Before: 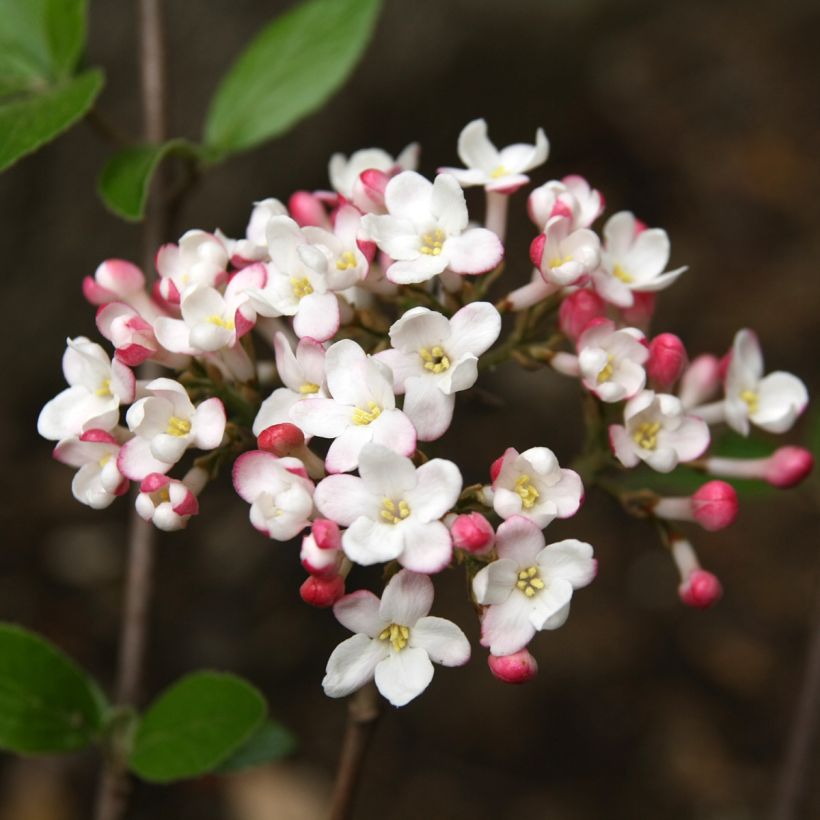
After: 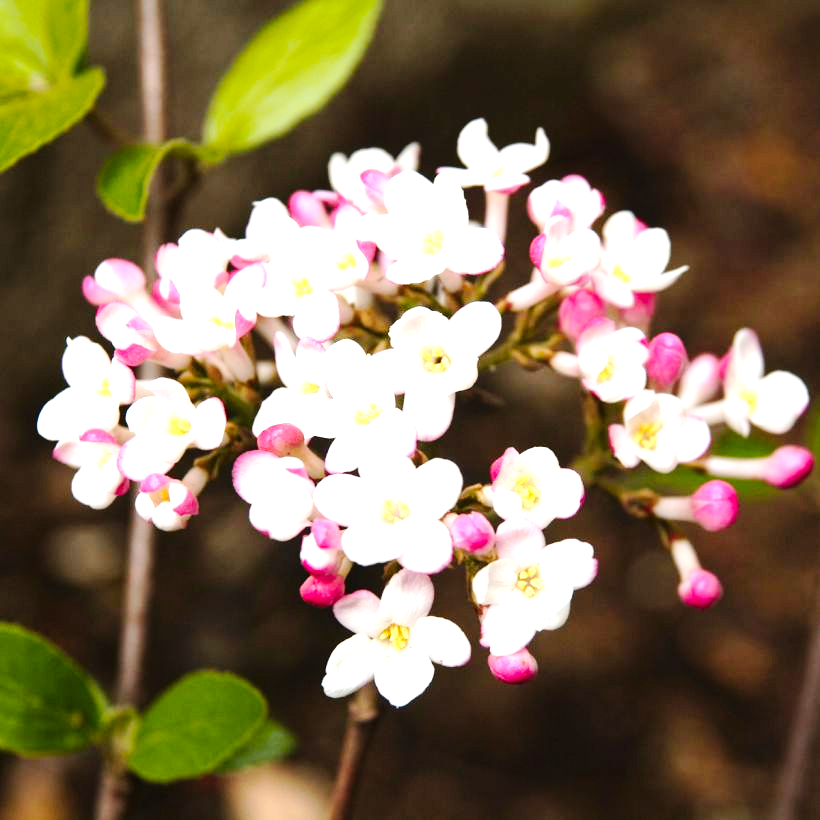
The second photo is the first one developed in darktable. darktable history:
exposure: black level correction 0.002, exposure 1 EV, compensate highlight preservation false
tone equalizer: -8 EV -0.386 EV, -7 EV -0.422 EV, -6 EV -0.337 EV, -5 EV -0.191 EV, -3 EV 0.238 EV, -2 EV 0.357 EV, -1 EV 0.405 EV, +0 EV 0.407 EV, edges refinement/feathering 500, mask exposure compensation -1.57 EV, preserve details no
color balance rgb: shadows lift › luminance -9.184%, linear chroma grading › shadows -29.476%, linear chroma grading › global chroma 35.11%, perceptual saturation grading › global saturation 0.392%, hue shift -9.52°
tone curve: curves: ch0 [(0, 0) (0.131, 0.135) (0.288, 0.372) (0.451, 0.608) (0.612, 0.739) (0.736, 0.832) (1, 1)]; ch1 [(0, 0) (0.392, 0.398) (0.487, 0.471) (0.496, 0.493) (0.519, 0.531) (0.557, 0.591) (0.581, 0.639) (0.622, 0.711) (1, 1)]; ch2 [(0, 0) (0.388, 0.344) (0.438, 0.425) (0.476, 0.482) (0.502, 0.508) (0.524, 0.531) (0.538, 0.58) (0.58, 0.621) (0.613, 0.679) (0.655, 0.738) (1, 1)], preserve colors none
